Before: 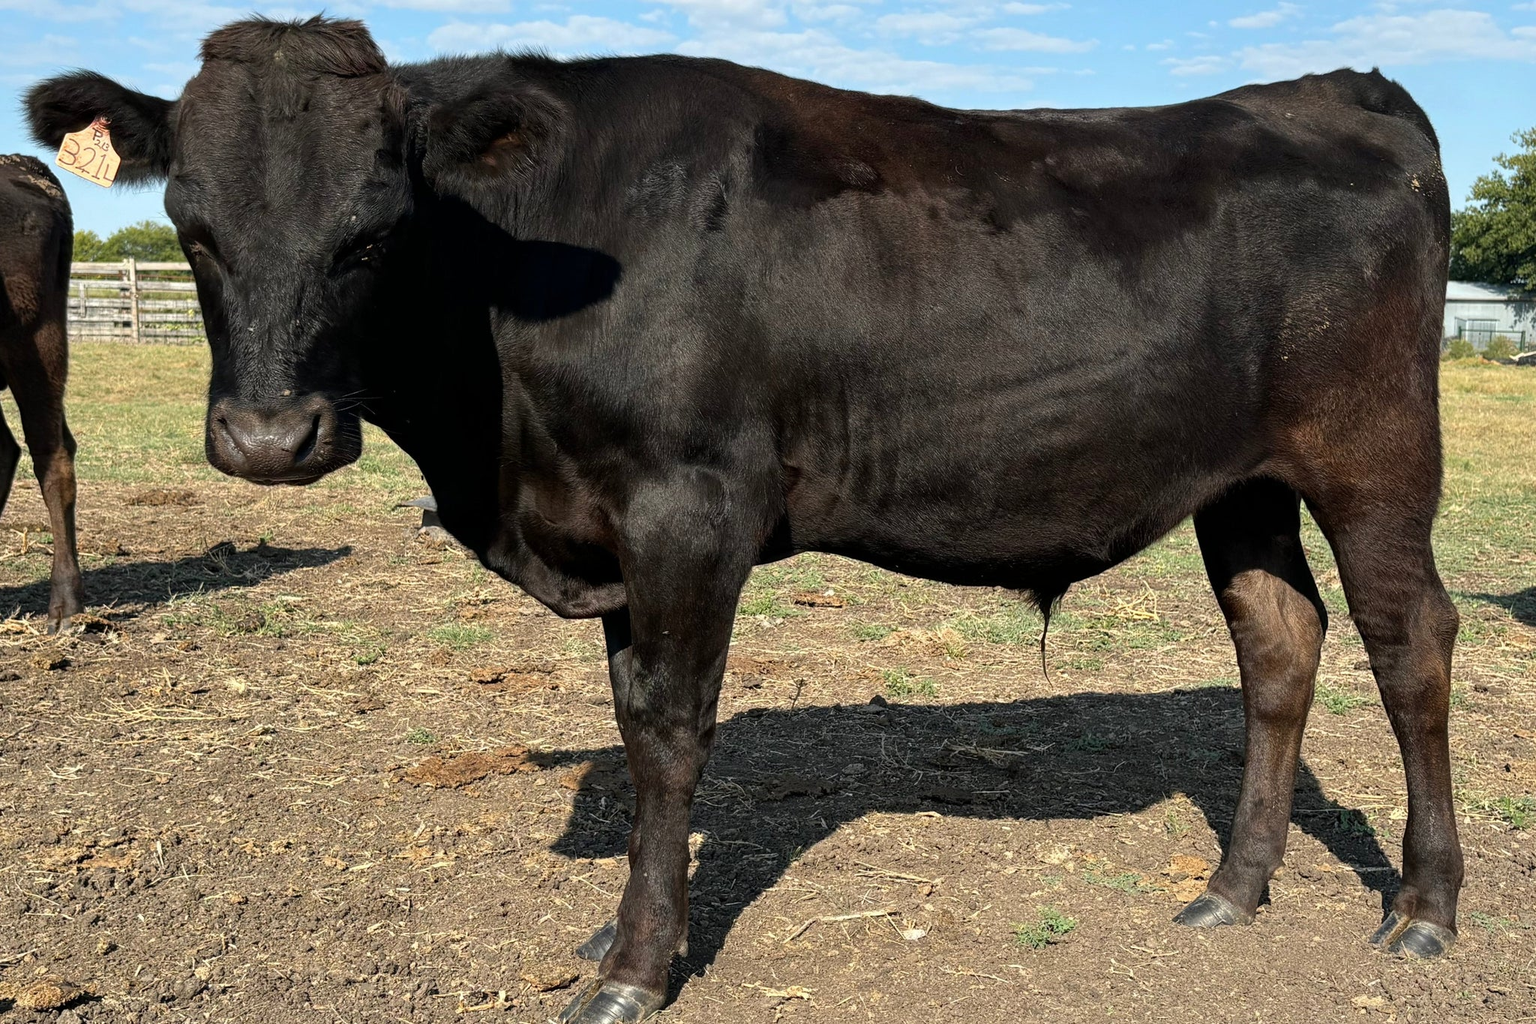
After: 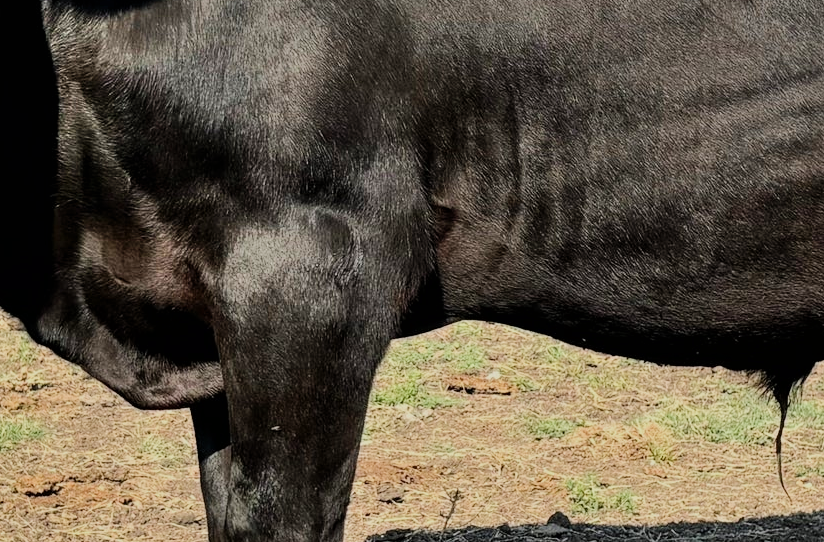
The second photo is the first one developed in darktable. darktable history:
crop: left 29.923%, top 30.435%, right 29.835%, bottom 29.85%
filmic rgb: black relative exposure -7.18 EV, white relative exposure 5.39 EV, hardness 3.02, preserve chrominance max RGB, color science v6 (2022), contrast in shadows safe, contrast in highlights safe
shadows and highlights: low approximation 0.01, soften with gaussian
exposure: exposure 0.654 EV, compensate highlight preservation false
